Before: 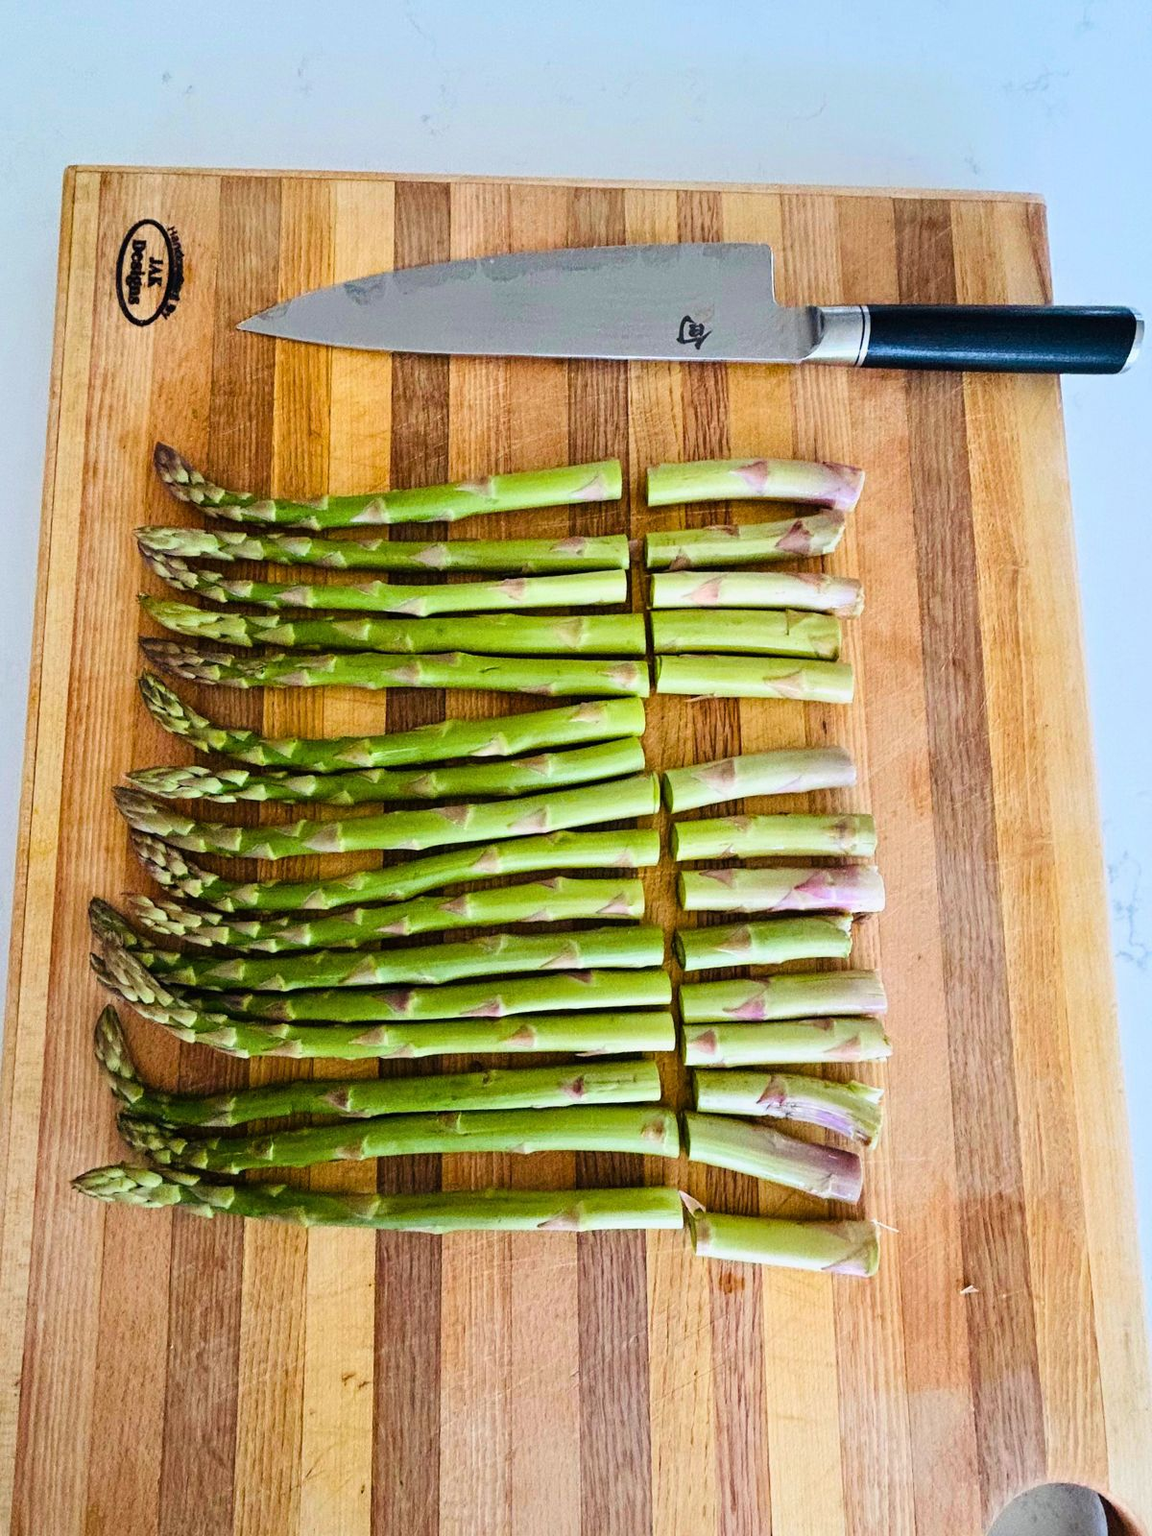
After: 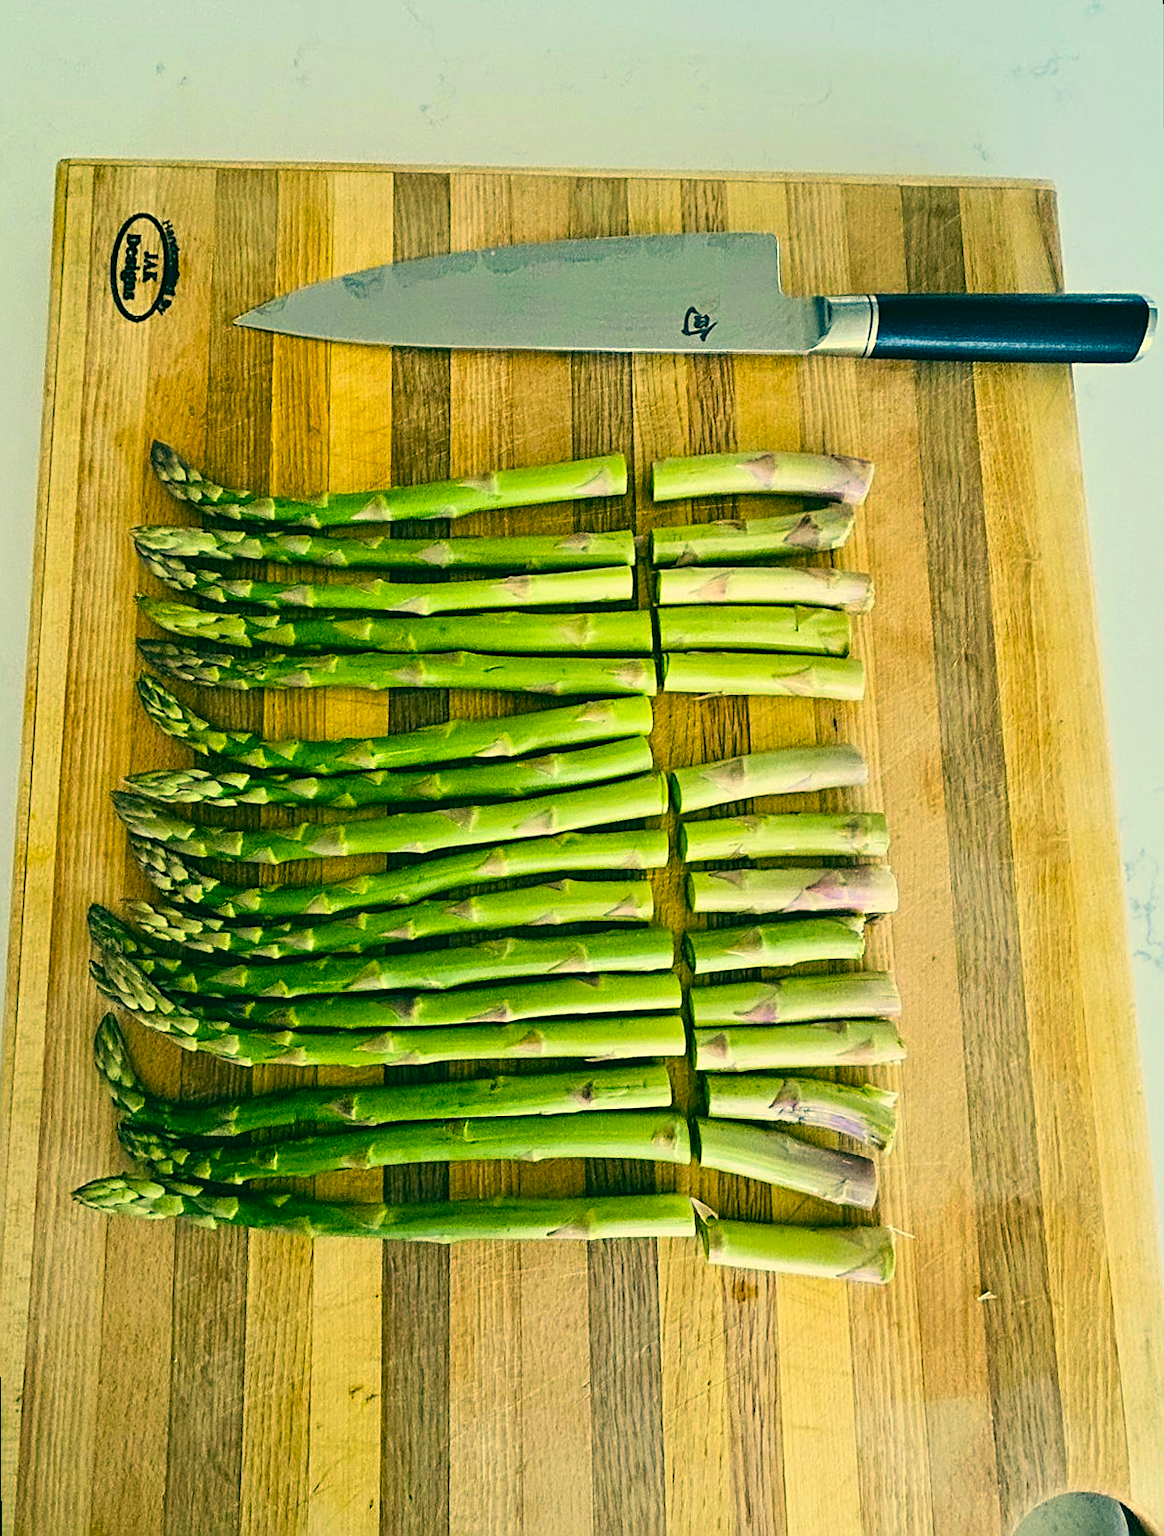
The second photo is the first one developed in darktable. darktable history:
rotate and perspective: rotation -0.45°, automatic cropping original format, crop left 0.008, crop right 0.992, crop top 0.012, crop bottom 0.988
sharpen: on, module defaults
color correction: highlights a* 1.83, highlights b* 34.02, shadows a* -36.68, shadows b* -5.48
